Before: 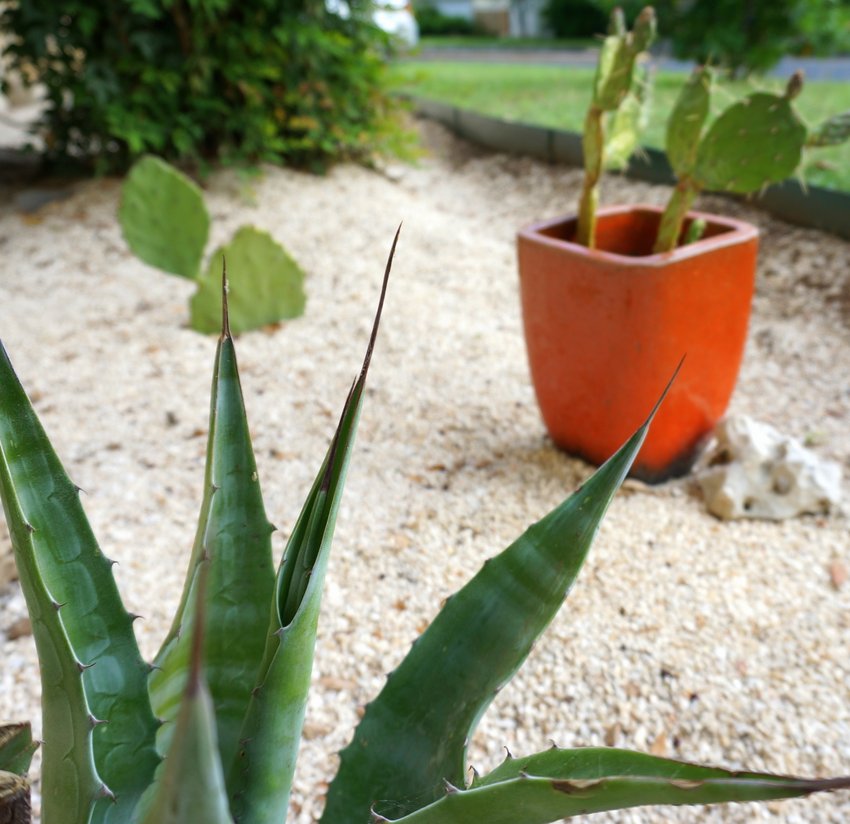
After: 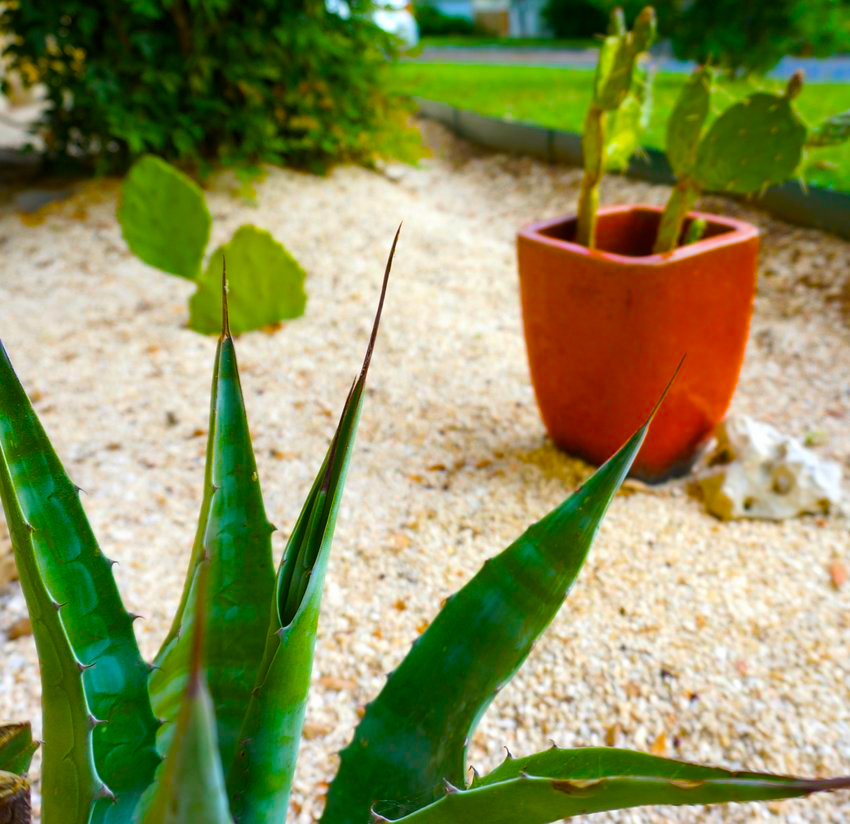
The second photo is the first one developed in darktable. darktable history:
color balance rgb: power › hue 214.56°, perceptual saturation grading › global saturation 65.207%, perceptual saturation grading › highlights 59.64%, perceptual saturation grading › mid-tones 49.75%, perceptual saturation grading › shadows 49.587%
